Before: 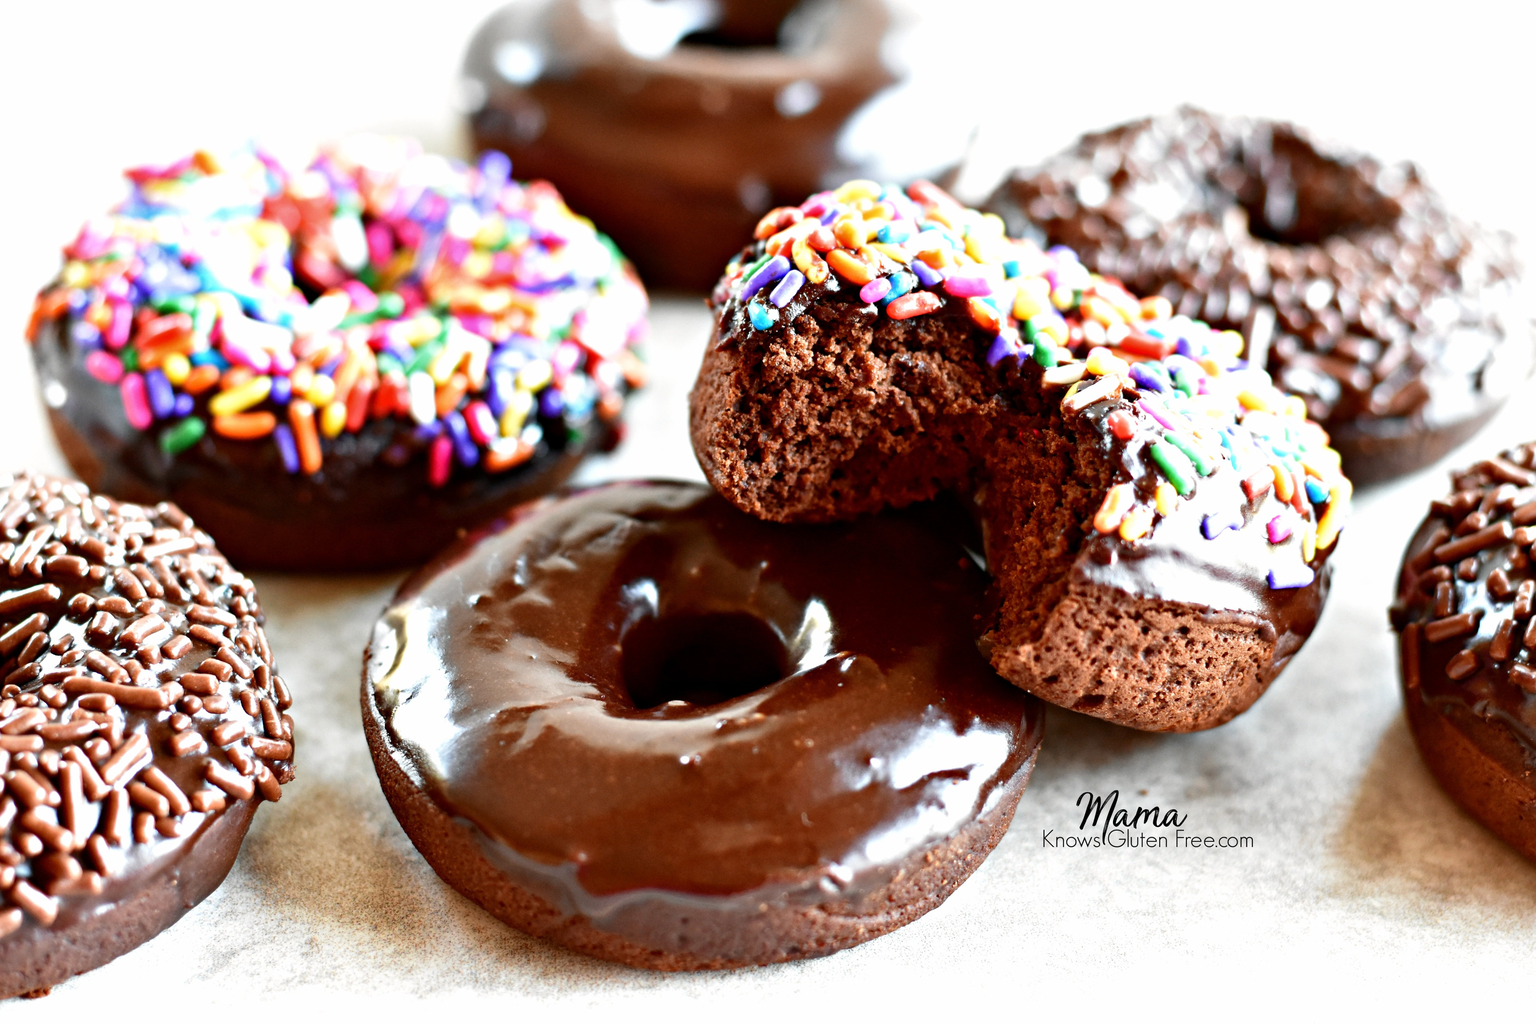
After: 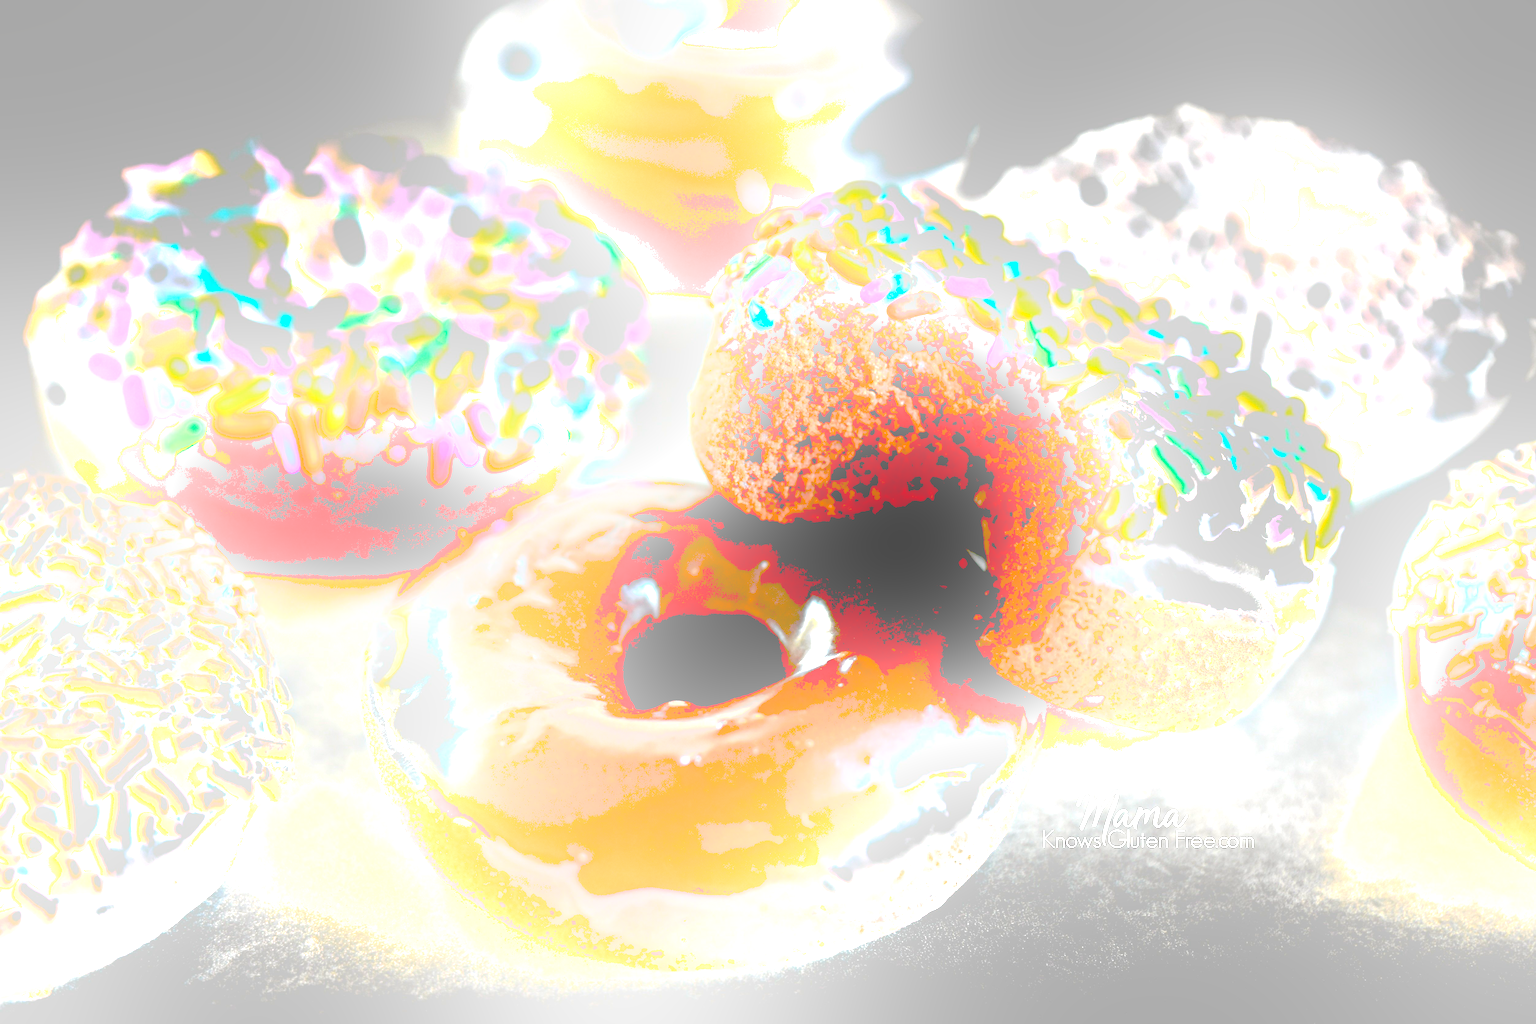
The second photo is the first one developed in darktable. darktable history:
tone curve: curves: ch0 [(0, 0) (0.003, 0.278) (0.011, 0.282) (0.025, 0.282) (0.044, 0.29) (0.069, 0.295) (0.1, 0.306) (0.136, 0.316) (0.177, 0.33) (0.224, 0.358) (0.277, 0.403) (0.335, 0.451) (0.399, 0.505) (0.468, 0.558) (0.543, 0.611) (0.623, 0.679) (0.709, 0.751) (0.801, 0.815) (0.898, 0.863) (1, 1)], preserve colors none
bloom: size 70%, threshold 25%, strength 70%
exposure: black level correction 0.012, exposure 0.7 EV, compensate exposure bias true, compensate highlight preservation false
tone equalizer: on, module defaults
